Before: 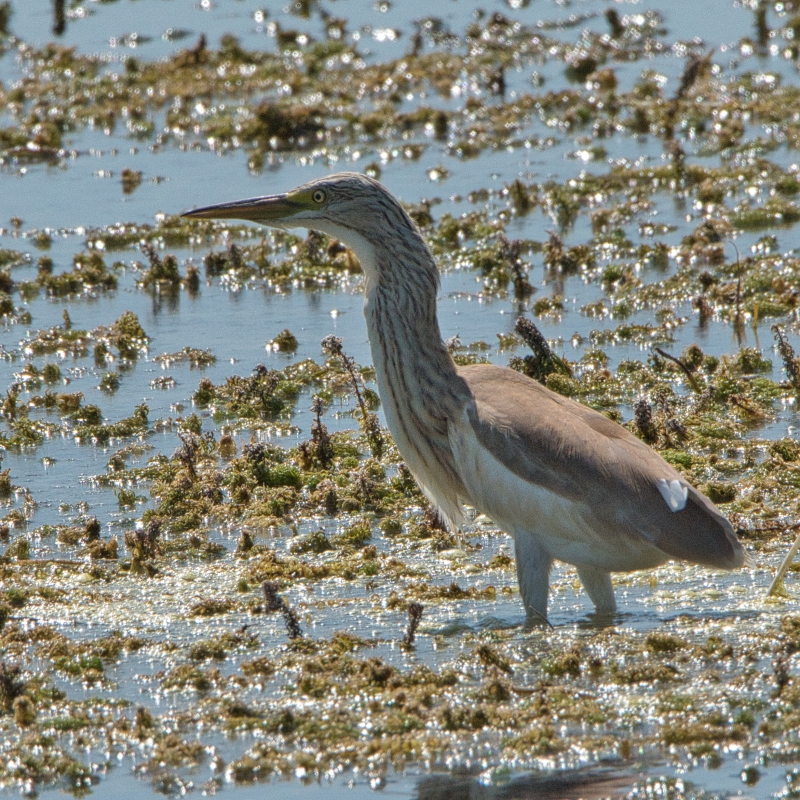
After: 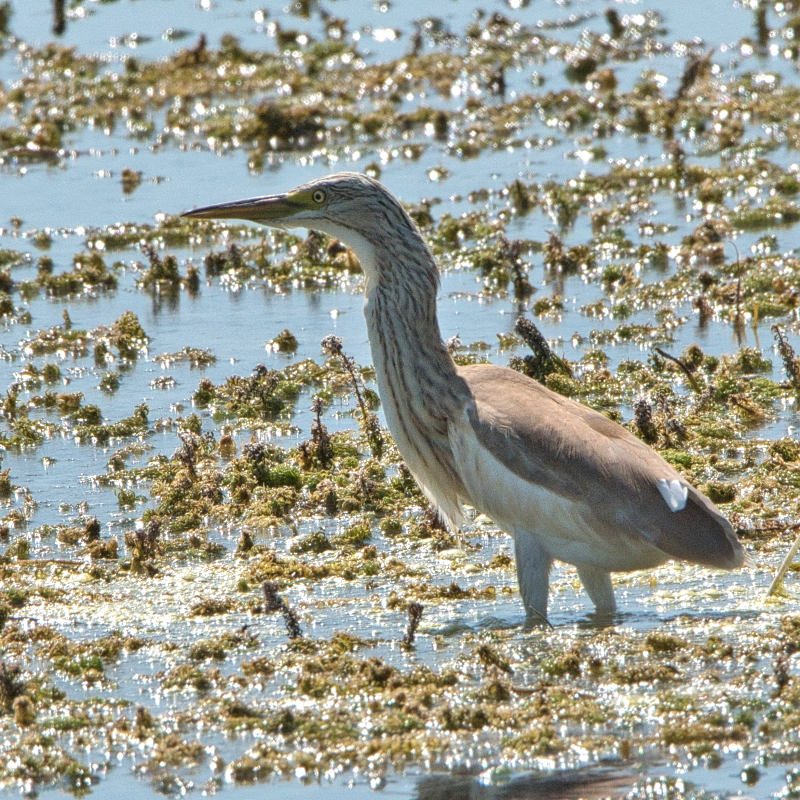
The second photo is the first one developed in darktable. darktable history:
local contrast: mode bilateral grid, contrast 100, coarseness 100, detail 108%, midtone range 0.2
tone equalizer: on, module defaults
exposure: black level correction 0, exposure 0.5 EV, compensate highlight preservation false
